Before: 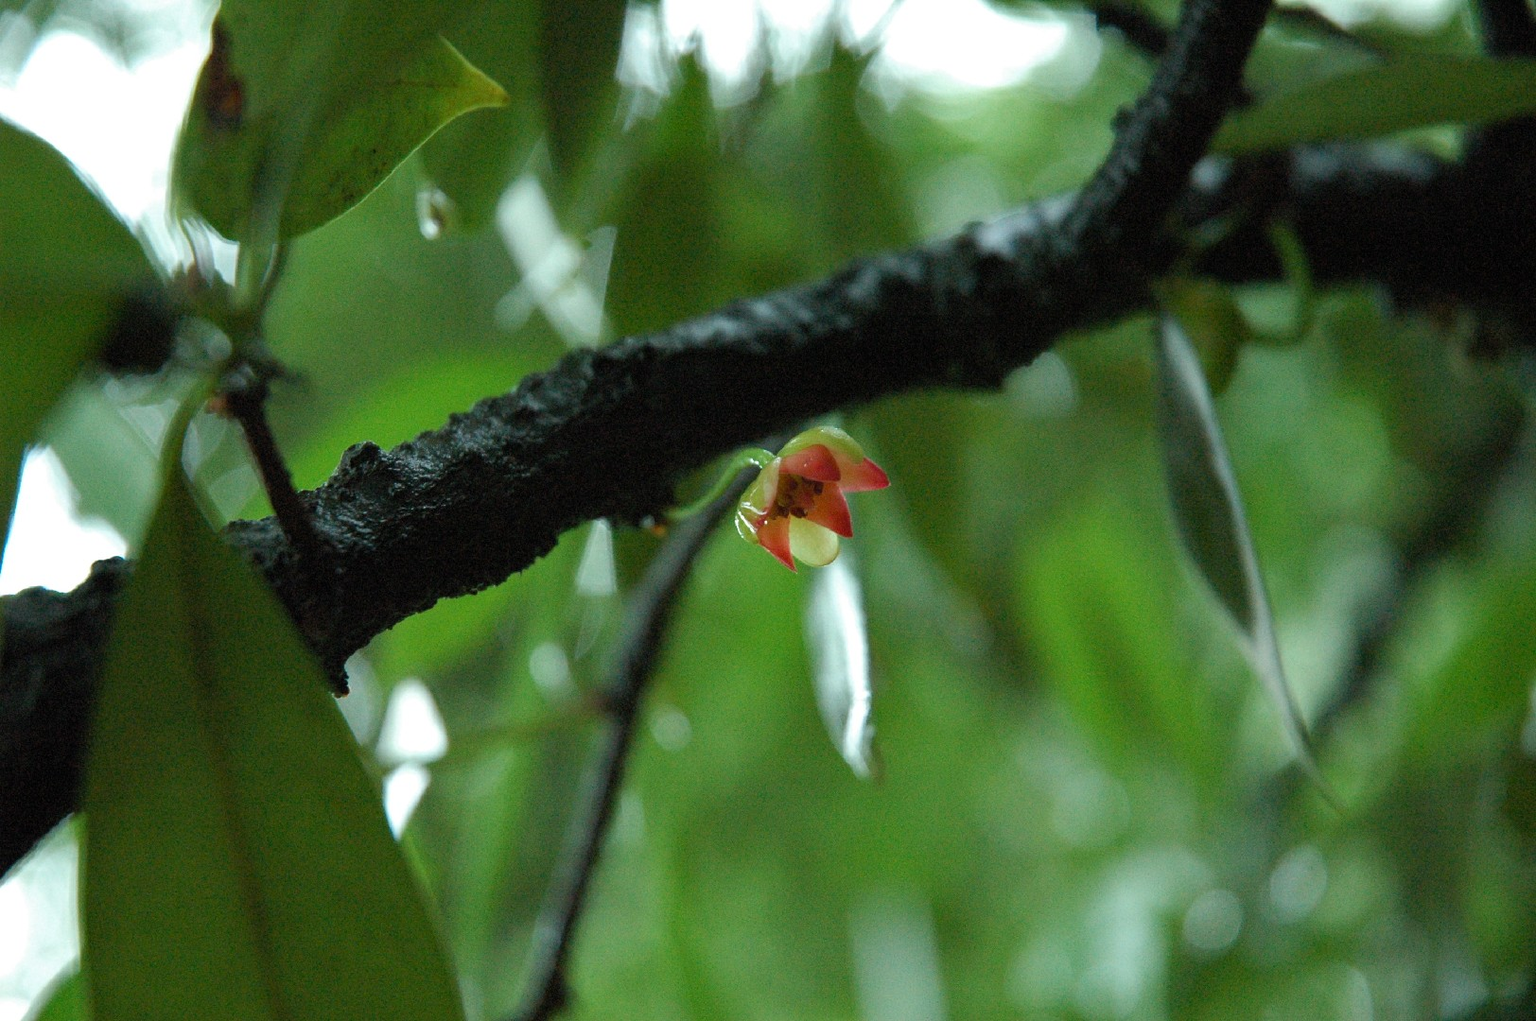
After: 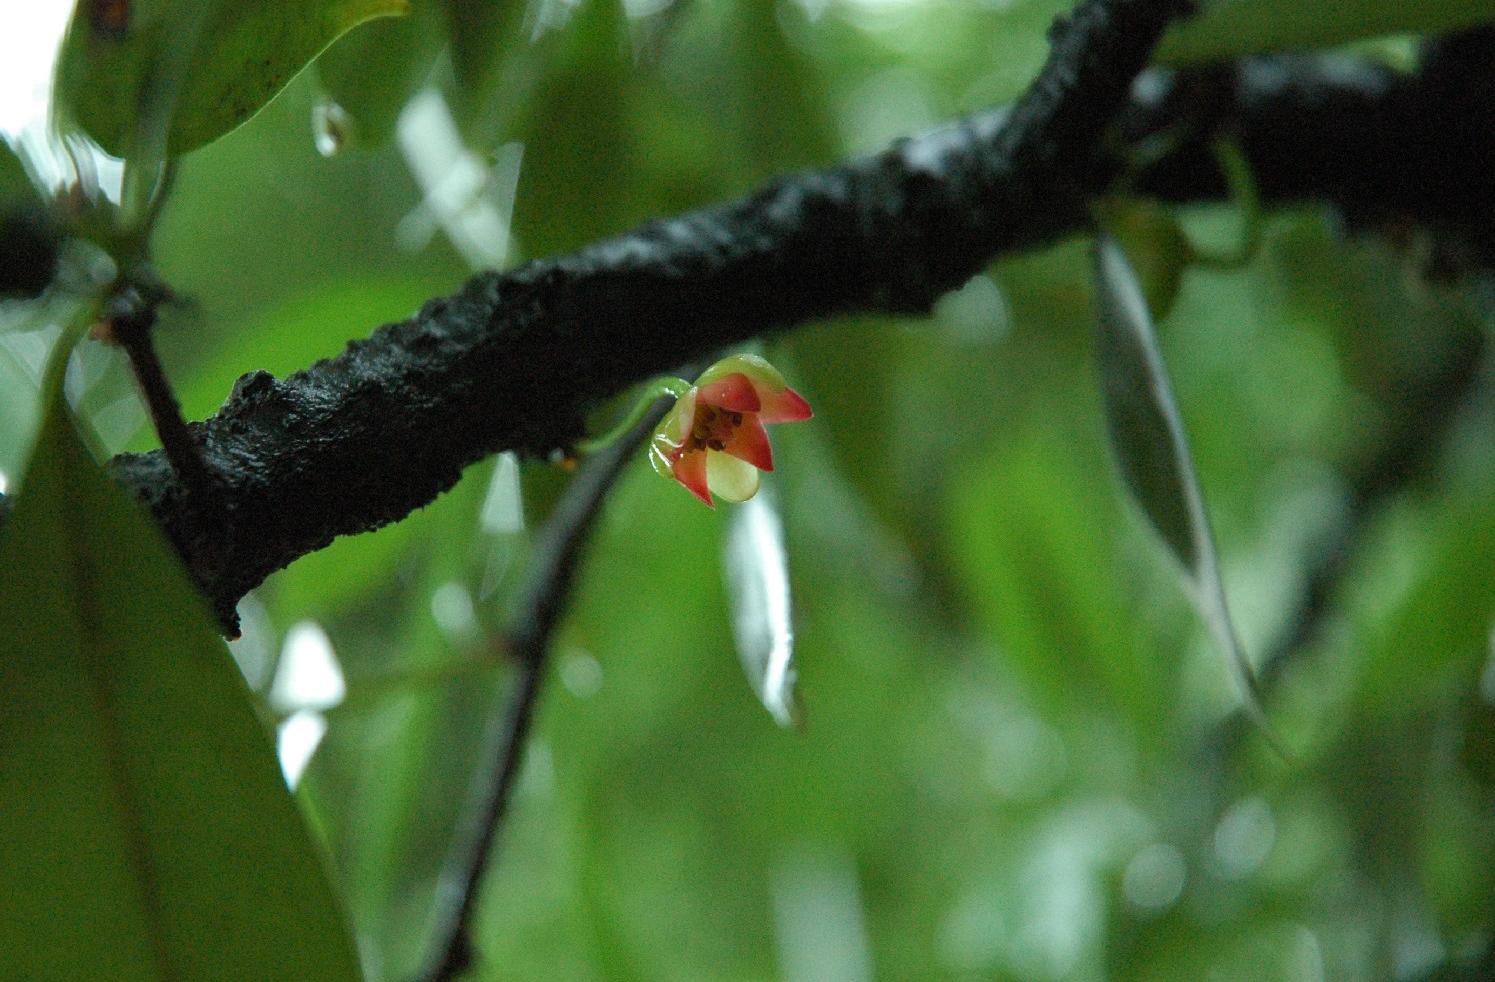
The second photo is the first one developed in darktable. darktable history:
crop and rotate: left 7.927%, top 9.035%
